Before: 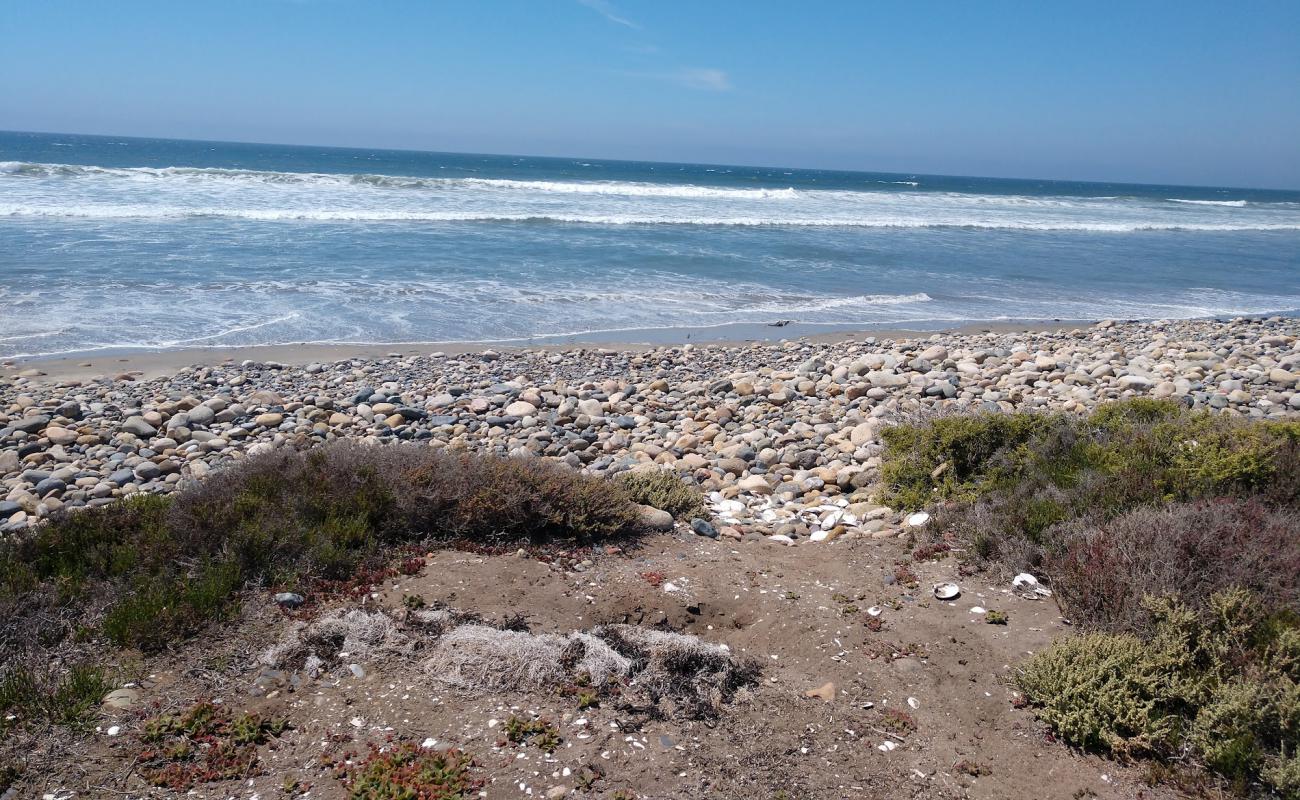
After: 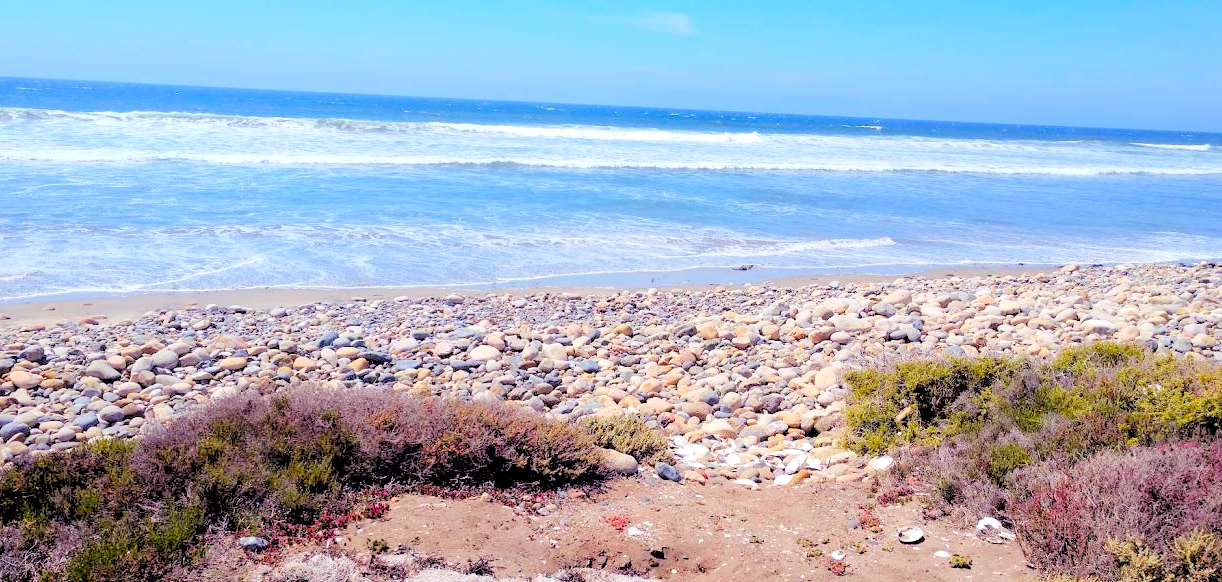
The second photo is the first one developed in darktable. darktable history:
tone curve: curves: ch0 [(0, 0) (0.07, 0.052) (0.23, 0.254) (0.486, 0.53) (0.822, 0.825) (0.994, 0.955)]; ch1 [(0, 0) (0.226, 0.261) (0.379, 0.442) (0.469, 0.472) (0.495, 0.495) (0.514, 0.504) (0.561, 0.568) (0.59, 0.612) (1, 1)]; ch2 [(0, 0) (0.269, 0.299) (0.459, 0.441) (0.498, 0.499) (0.523, 0.52) (0.586, 0.569) (0.635, 0.617) (0.659, 0.681) (0.718, 0.764) (1, 1)], color space Lab, linked channels, preserve colors none
color balance rgb: shadows lift › chroma 6.479%, shadows lift › hue 303.31°, perceptual saturation grading › global saturation 25.411%, perceptual brilliance grading › highlights 7.4%, perceptual brilliance grading › mid-tones 3.63%, perceptual brilliance grading › shadows 1.957%
crop: left 2.835%, top 7.042%, right 3.09%, bottom 20.134%
levels: levels [0.072, 0.414, 0.976]
